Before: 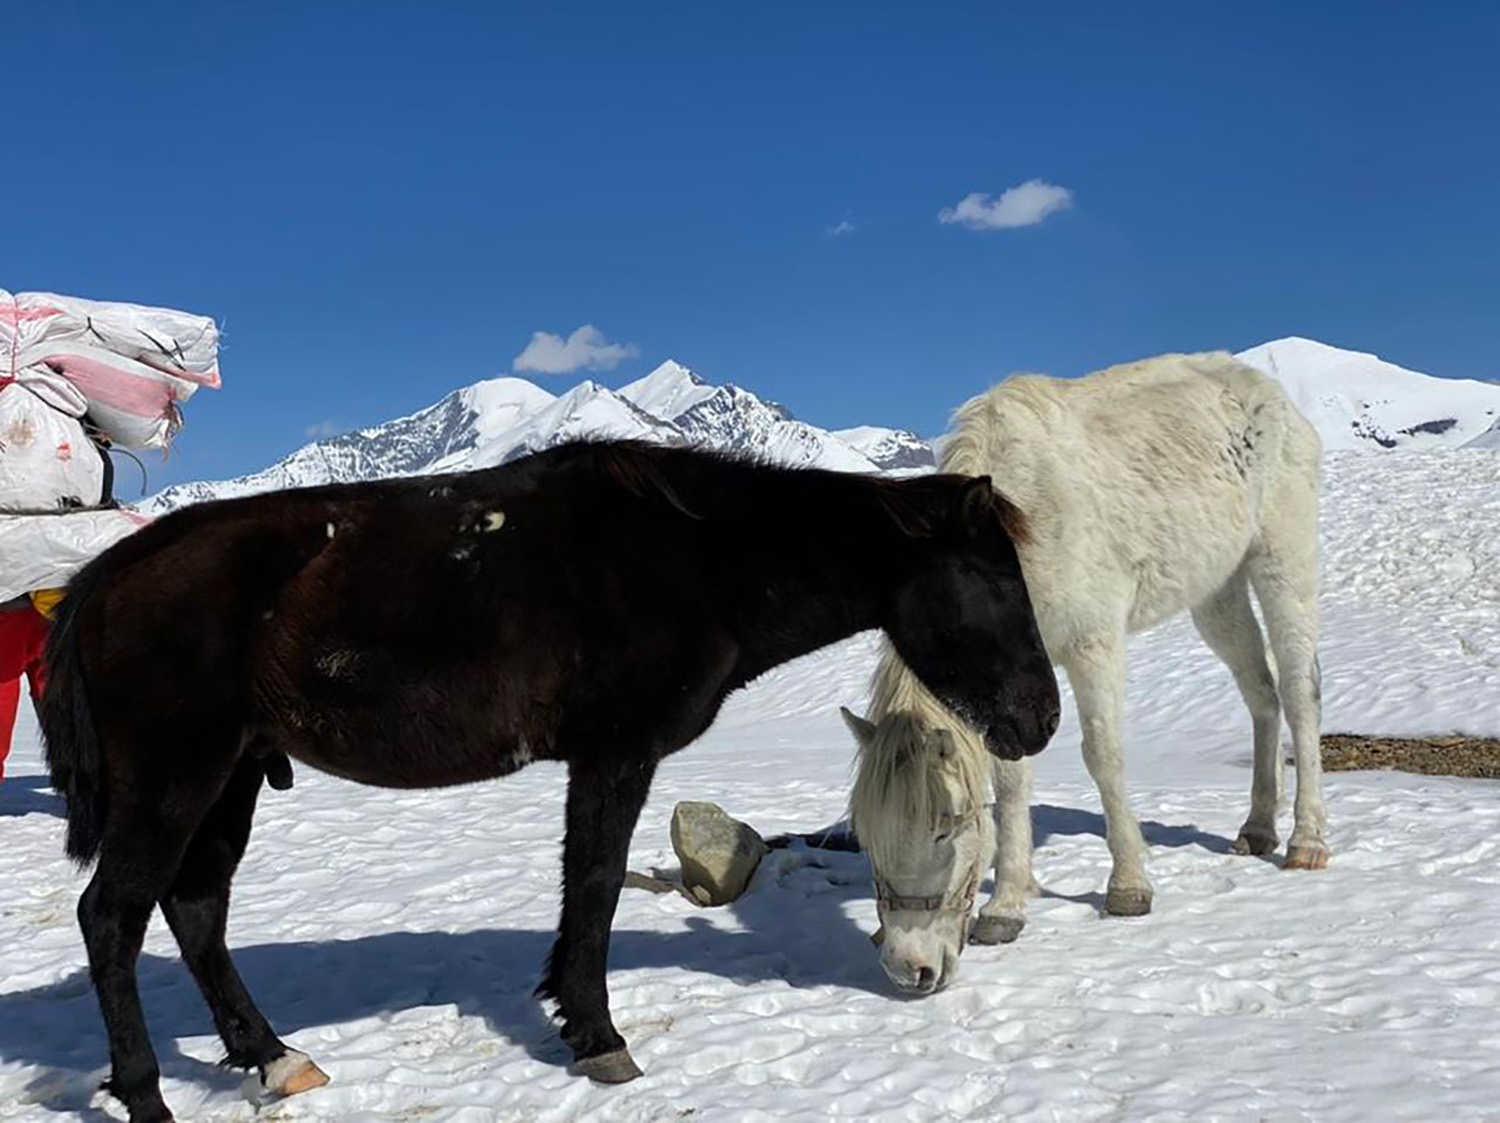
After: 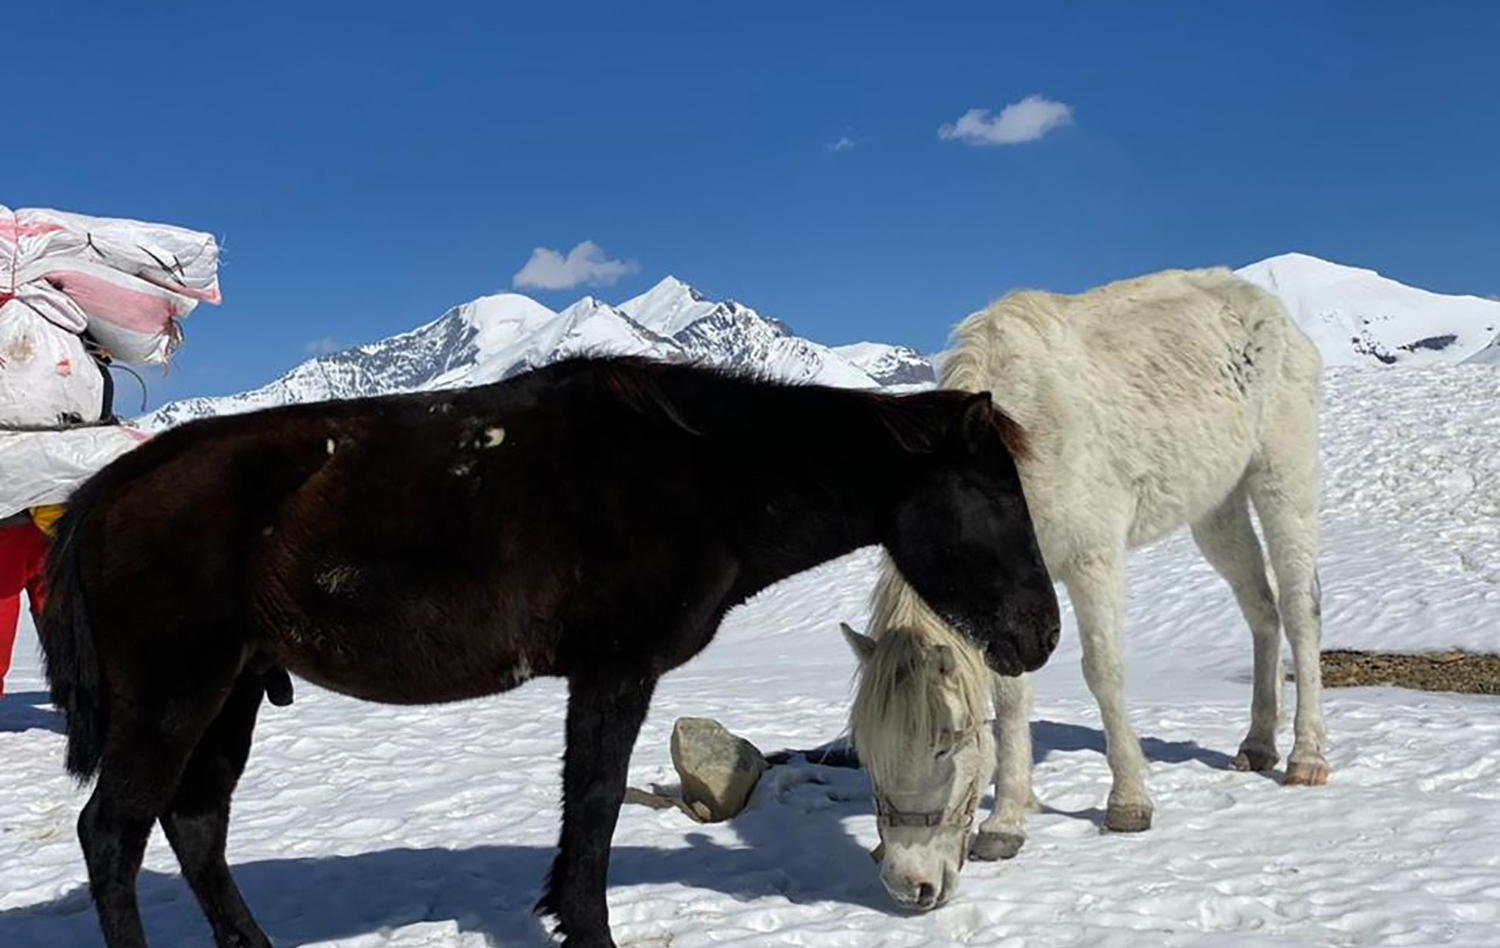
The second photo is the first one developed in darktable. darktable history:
crop: top 7.566%, bottom 7.974%
